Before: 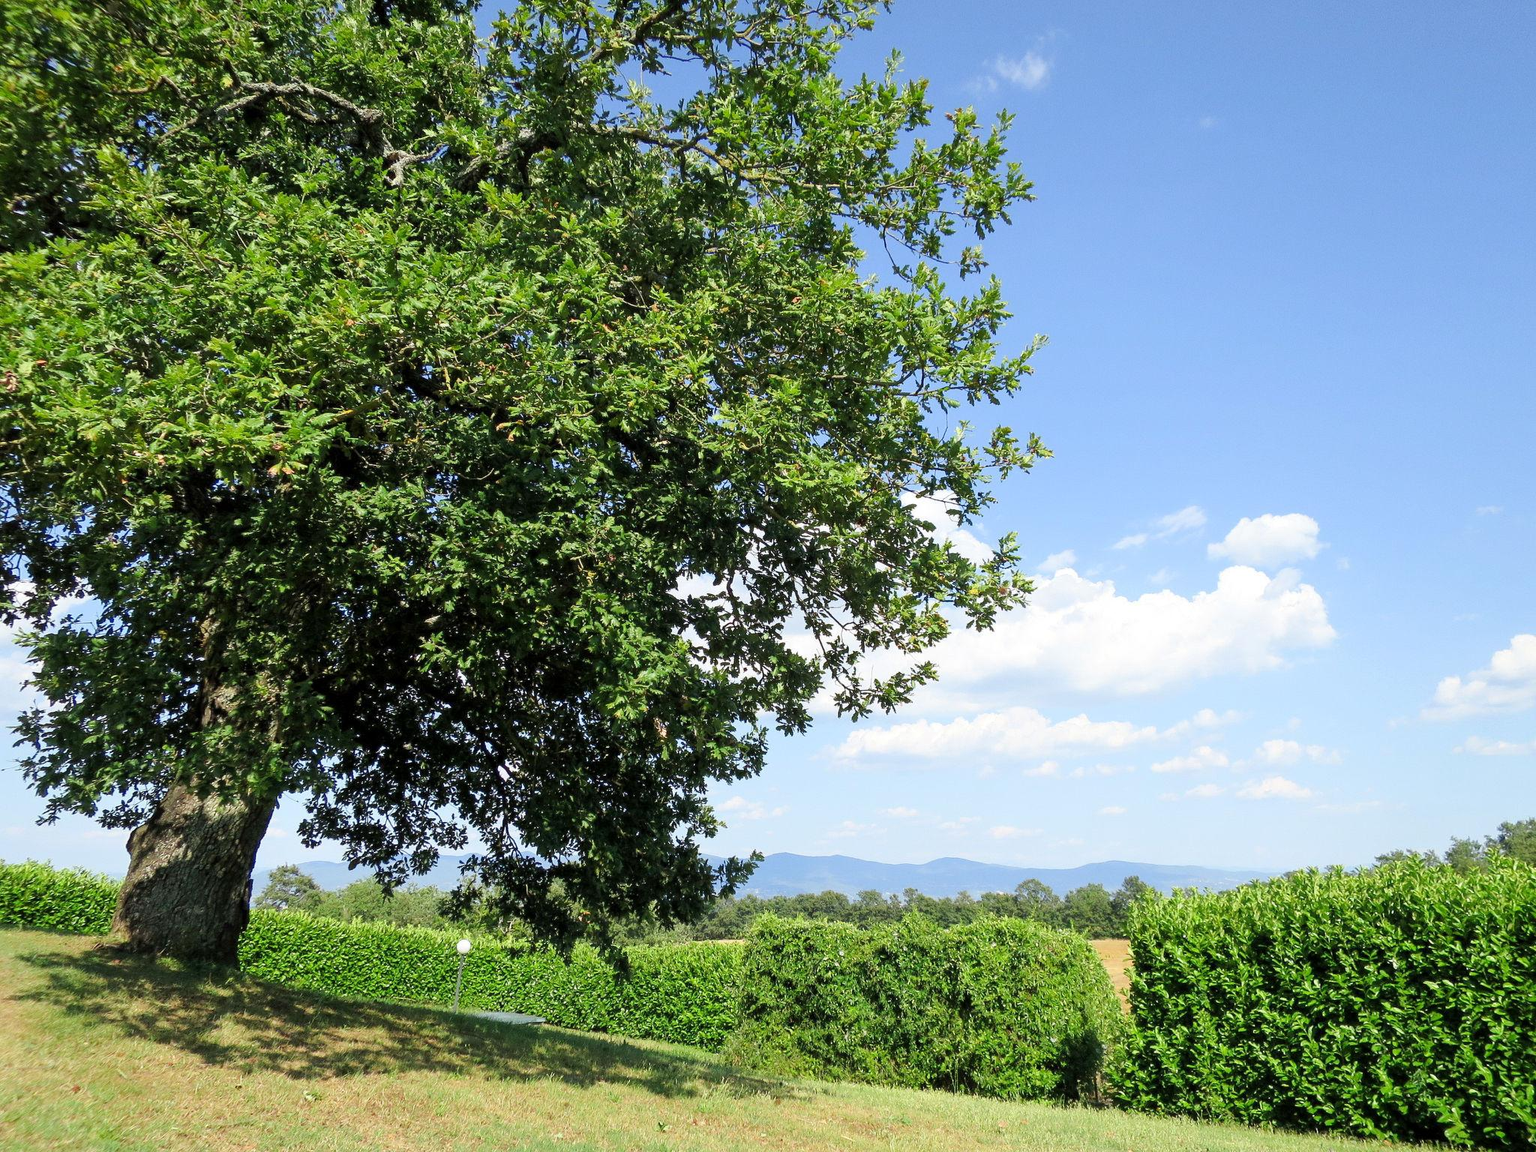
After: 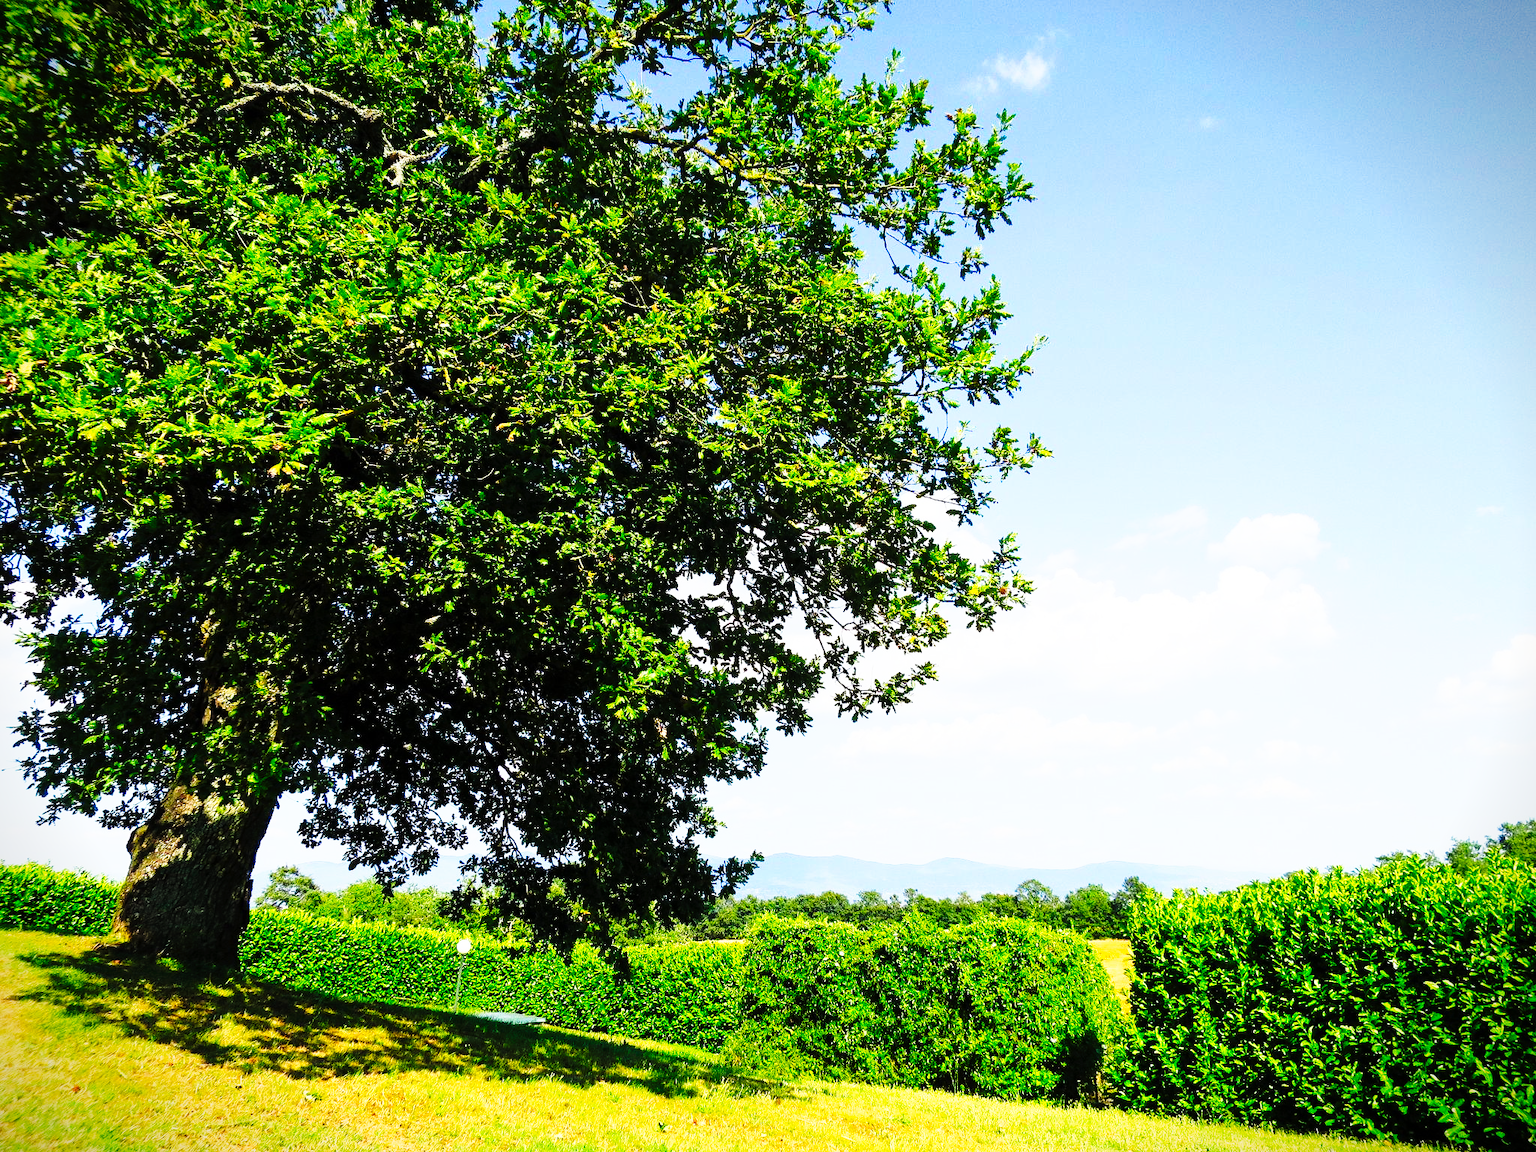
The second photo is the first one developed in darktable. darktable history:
tone curve: curves: ch0 [(0, 0) (0.003, 0.003) (0.011, 0.006) (0.025, 0.012) (0.044, 0.02) (0.069, 0.023) (0.1, 0.029) (0.136, 0.037) (0.177, 0.058) (0.224, 0.084) (0.277, 0.137) (0.335, 0.209) (0.399, 0.336) (0.468, 0.478) (0.543, 0.63) (0.623, 0.789) (0.709, 0.903) (0.801, 0.967) (0.898, 0.987) (1, 1)], preserve colors none
color balance rgb: perceptual saturation grading › global saturation 30.93%, global vibrance 15.559%
vignetting: fall-off start 97.23%, brightness -0.585, saturation -0.122, width/height ratio 1.187
